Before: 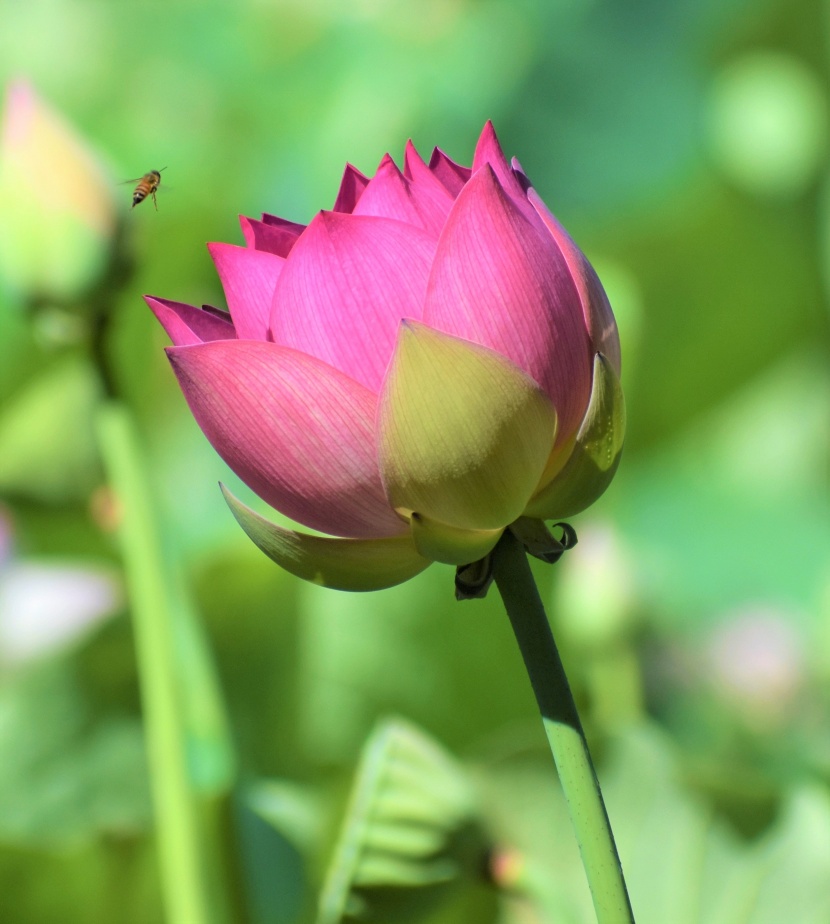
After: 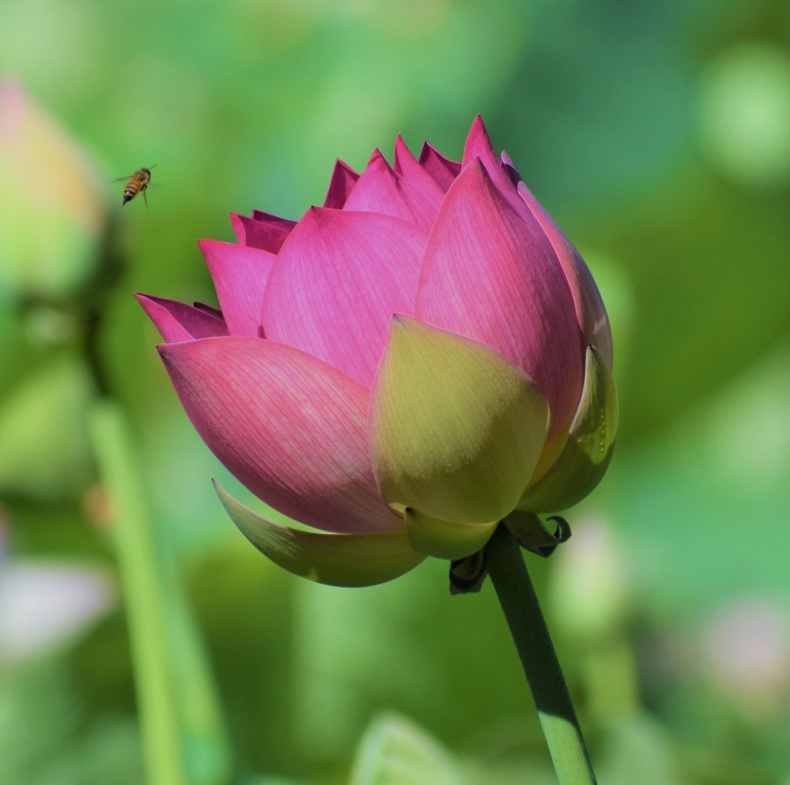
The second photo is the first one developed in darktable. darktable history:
crop and rotate: angle 0.578°, left 0.356%, right 3.32%, bottom 14.082%
exposure: exposure -0.491 EV, compensate highlight preservation false
